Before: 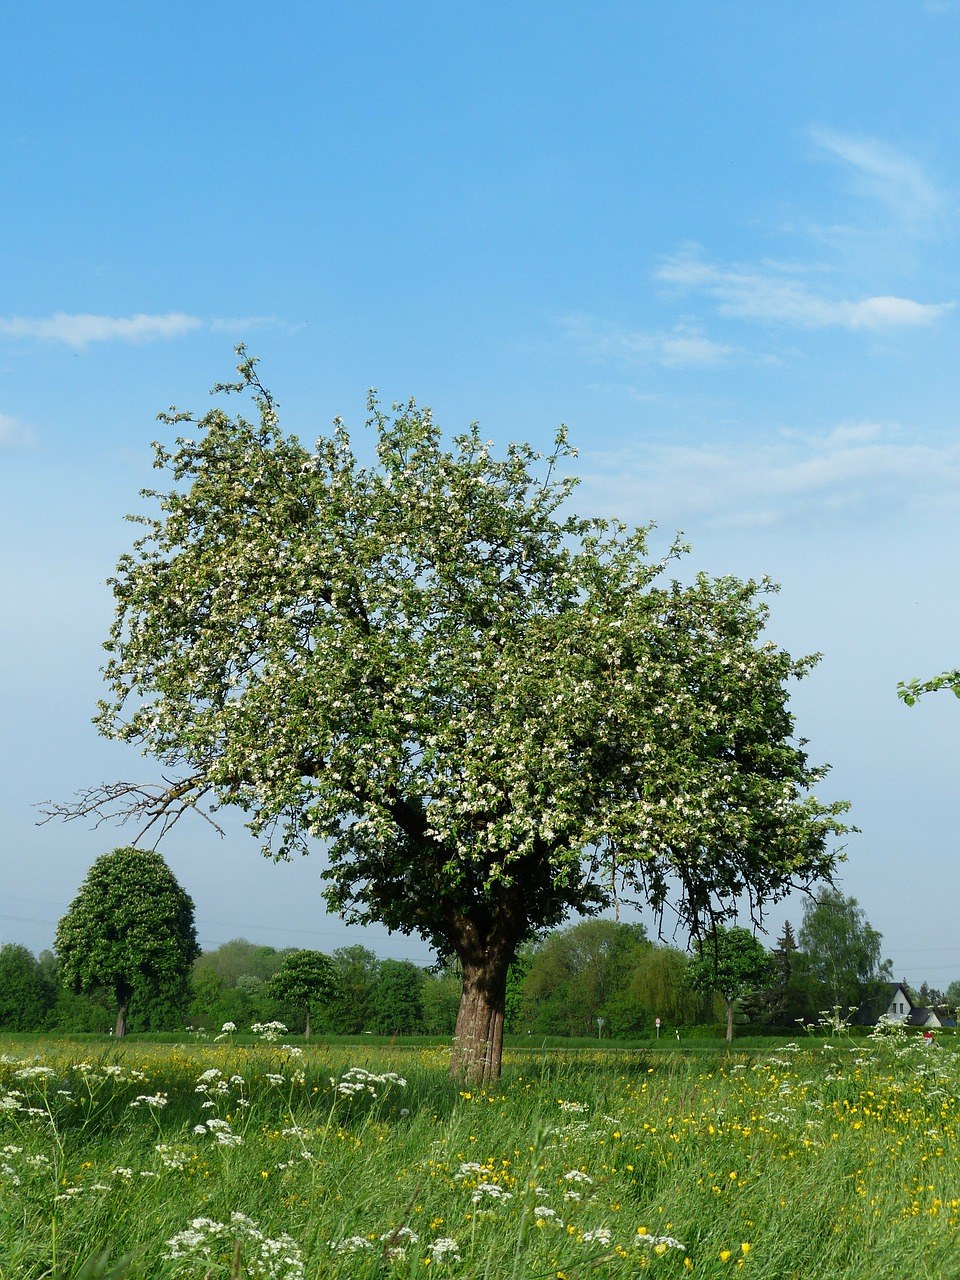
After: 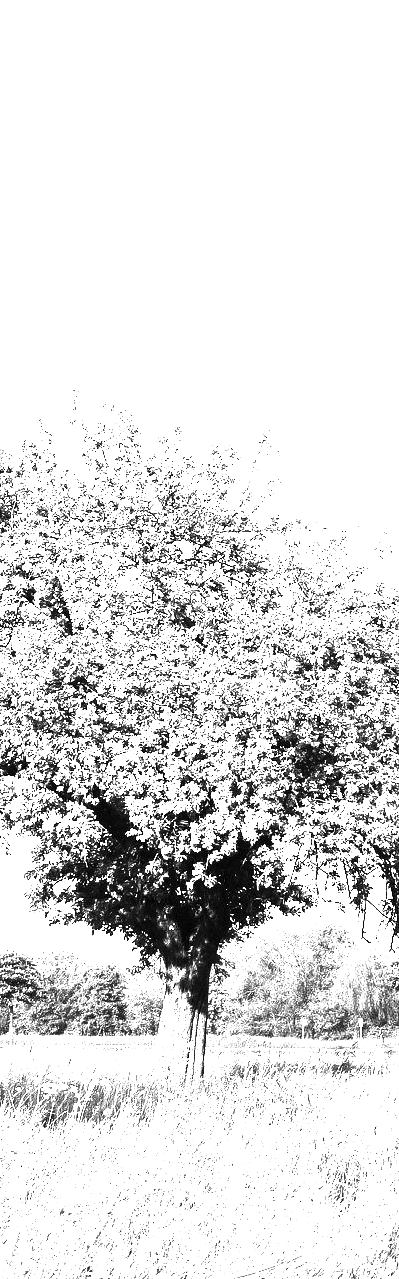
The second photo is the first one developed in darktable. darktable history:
crop: left 30.967%, right 27.409%
contrast brightness saturation: contrast -0.034, brightness -0.576, saturation -1
exposure: black level correction 0, exposure 3.95 EV, compensate highlight preservation false
